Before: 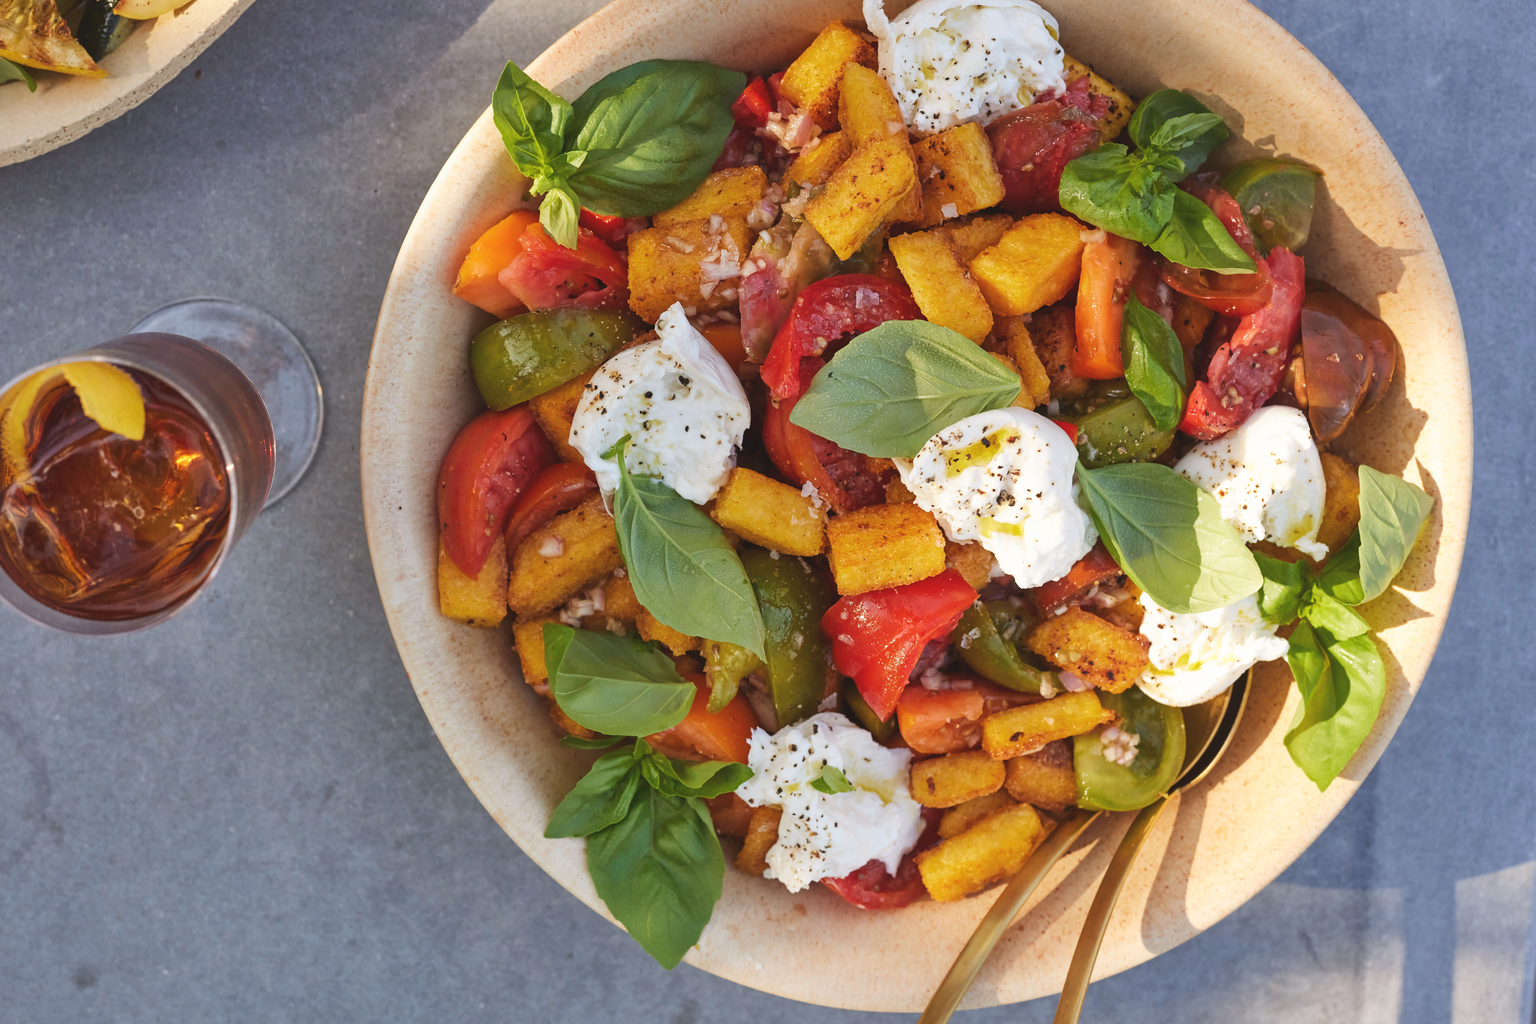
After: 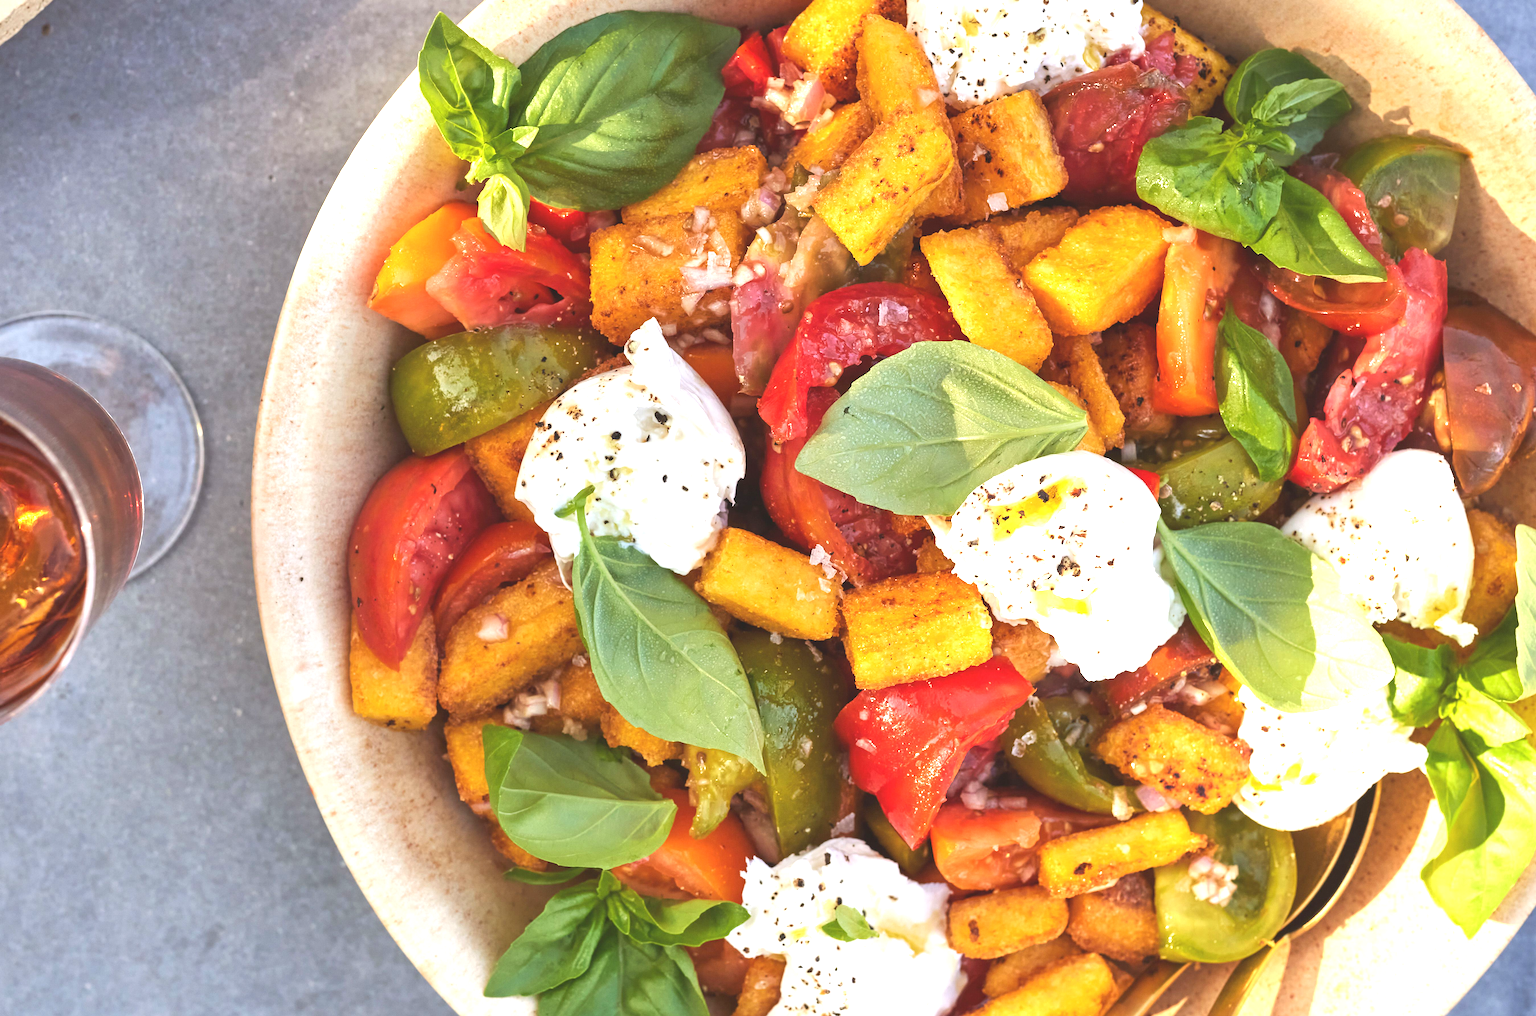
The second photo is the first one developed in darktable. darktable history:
exposure: exposure 1 EV, compensate highlight preservation false
crop and rotate: left 10.585%, top 5.014%, right 10.468%, bottom 16.6%
